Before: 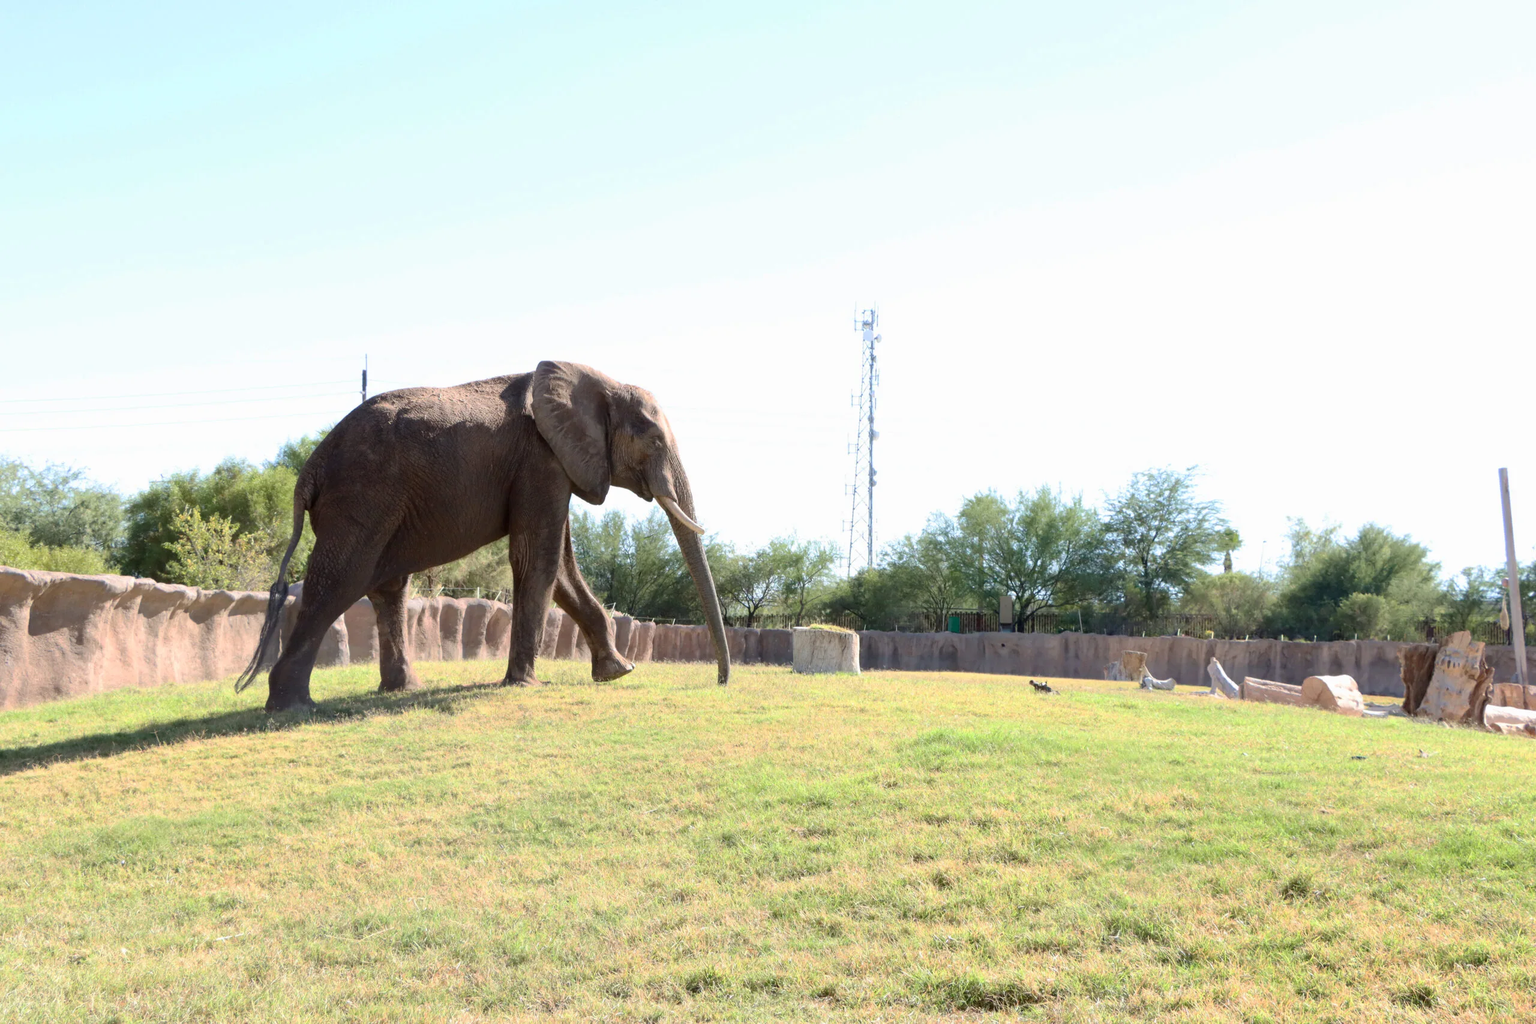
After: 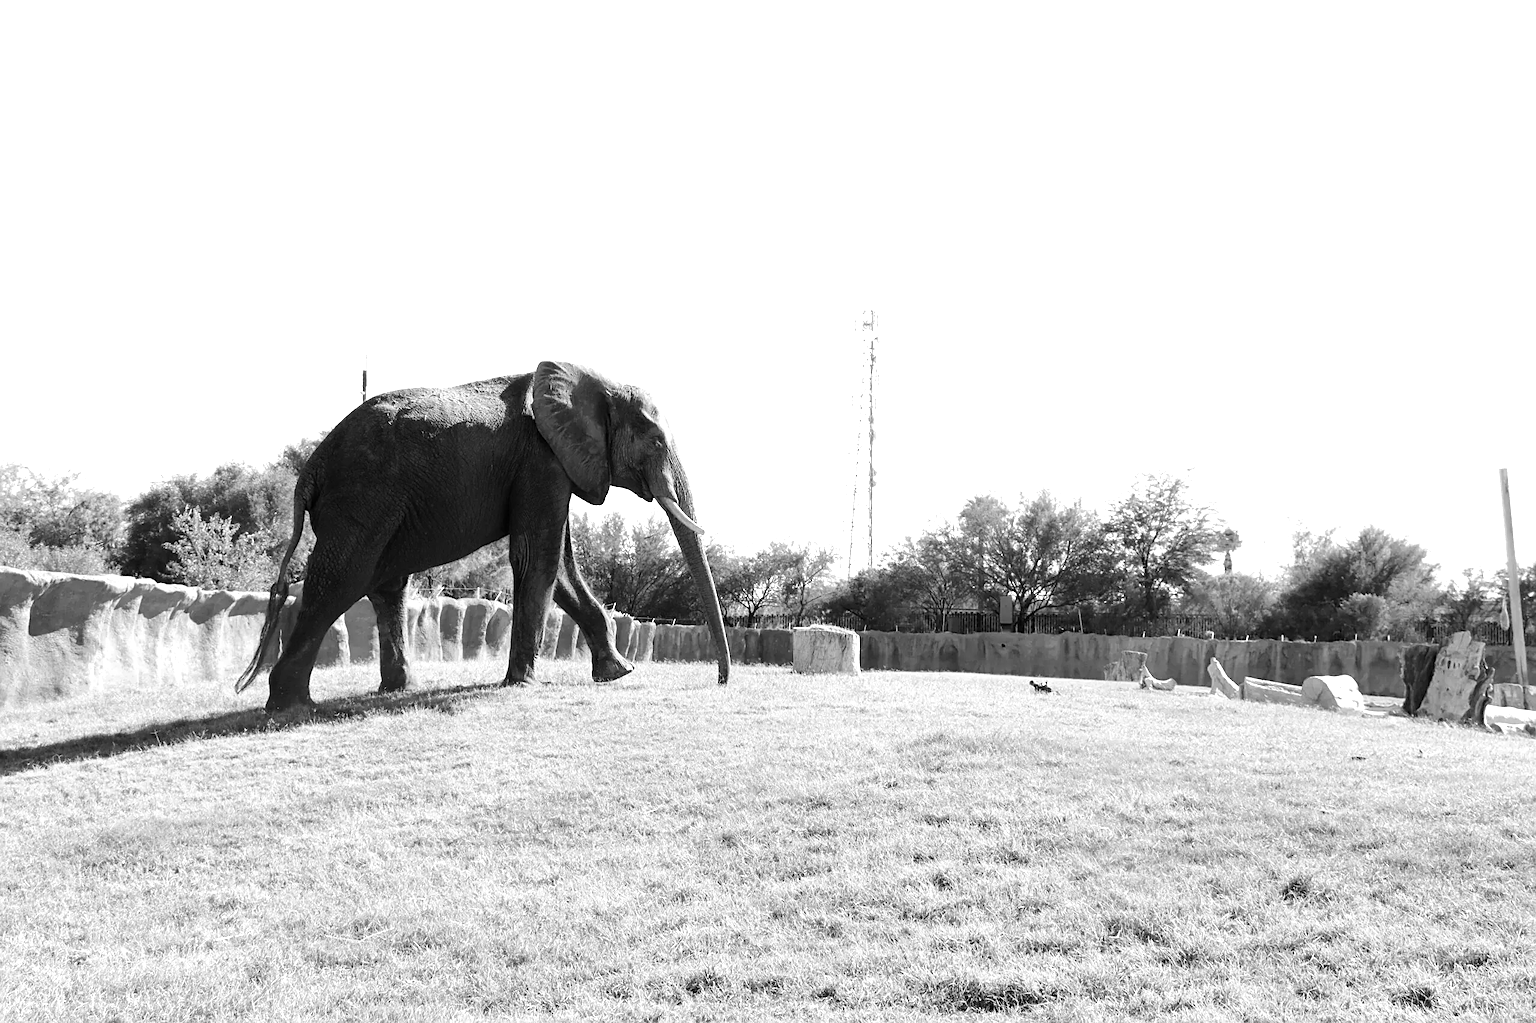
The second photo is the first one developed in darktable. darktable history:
sharpen: on, module defaults
tone equalizer: -8 EV -0.75 EV, -7 EV -0.7 EV, -6 EV -0.6 EV, -5 EV -0.4 EV, -3 EV 0.4 EV, -2 EV 0.6 EV, -1 EV 0.7 EV, +0 EV 0.75 EV, edges refinement/feathering 500, mask exposure compensation -1.57 EV, preserve details no
color calibration: output gray [0.18, 0.41, 0.41, 0], gray › normalize channels true, illuminant same as pipeline (D50), adaptation XYZ, x 0.346, y 0.359, gamut compression 0
crop: bottom 0.071%
